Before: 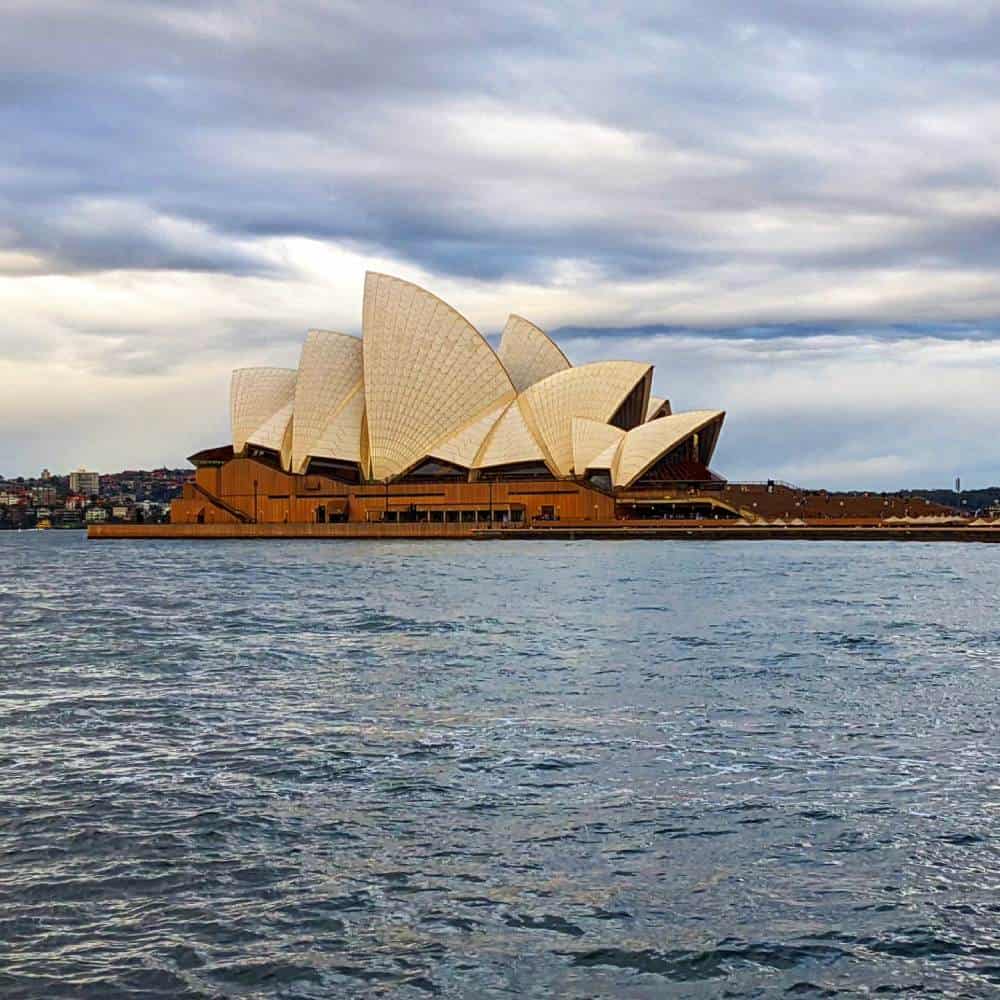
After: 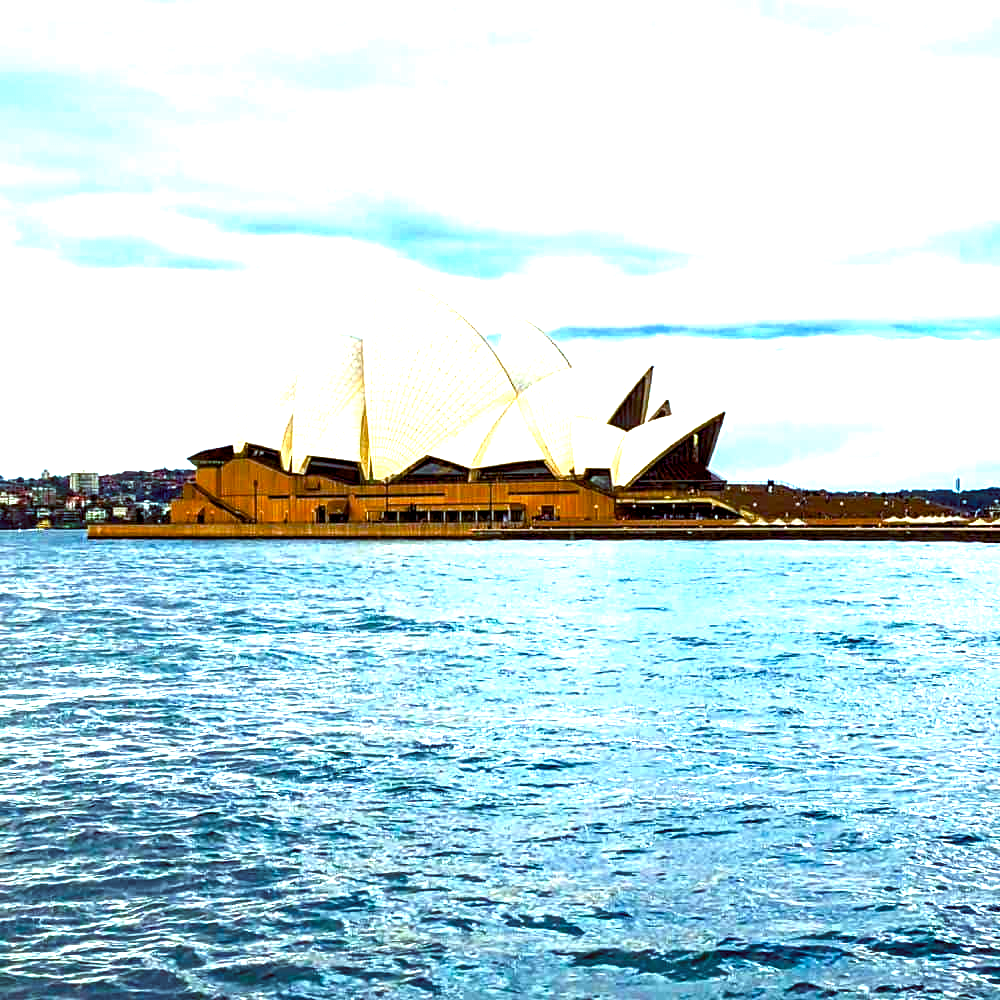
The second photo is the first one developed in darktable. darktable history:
exposure: black level correction 0, exposure 1 EV, compensate exposure bias true, compensate highlight preservation false
color balance rgb: shadows lift › luminance -7.7%, shadows lift › chroma 2.13%, shadows lift › hue 200.79°, power › luminance -7.77%, power › chroma 2.27%, power › hue 220.69°, highlights gain › luminance 15.15%, highlights gain › chroma 4%, highlights gain › hue 209.35°, global offset › luminance -0.21%, global offset › chroma 0.27%, perceptual saturation grading › global saturation 24.42%, perceptual saturation grading › highlights -24.42%, perceptual saturation grading › mid-tones 24.42%, perceptual saturation grading › shadows 40%, perceptual brilliance grading › global brilliance -5%, perceptual brilliance grading › highlights 24.42%, perceptual brilliance grading › mid-tones 7%, perceptual brilliance grading › shadows -5%
